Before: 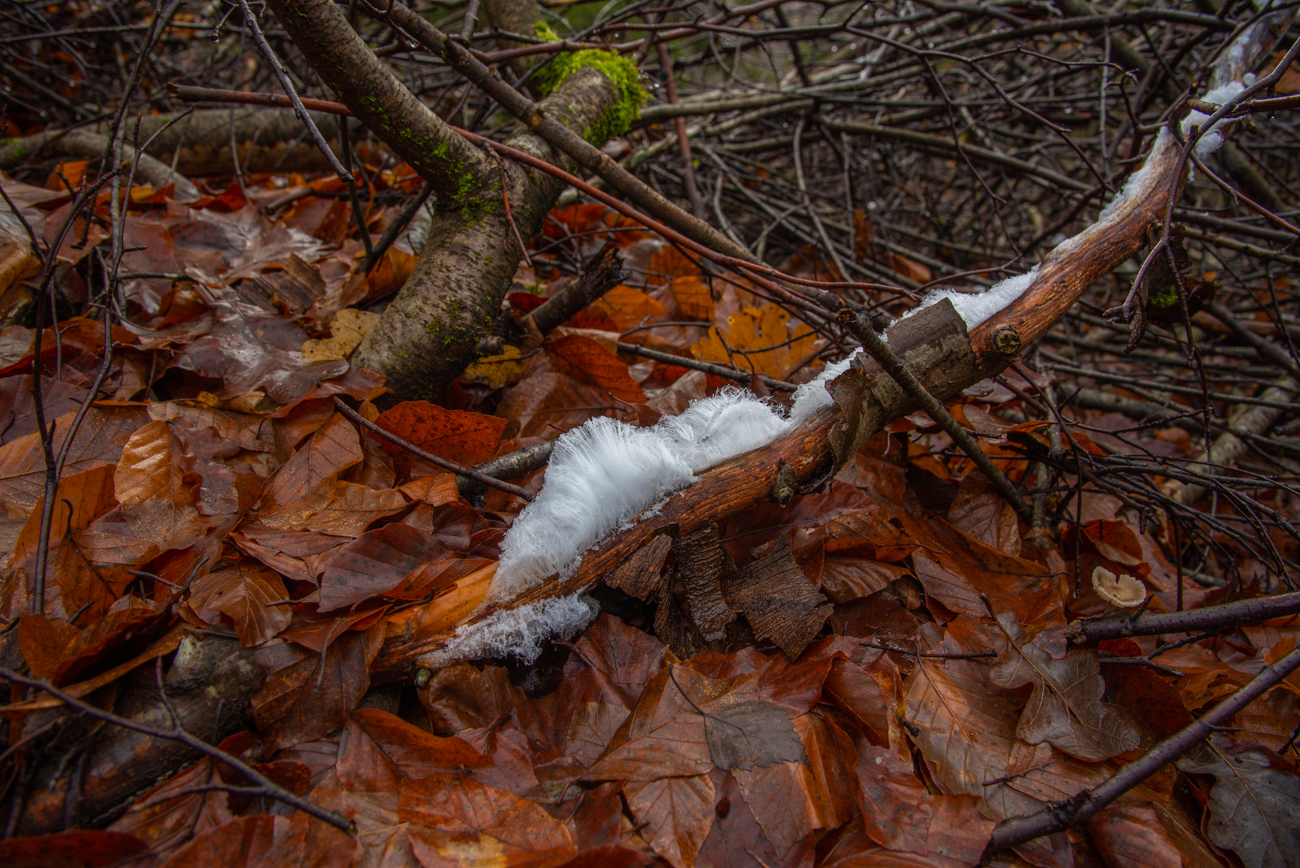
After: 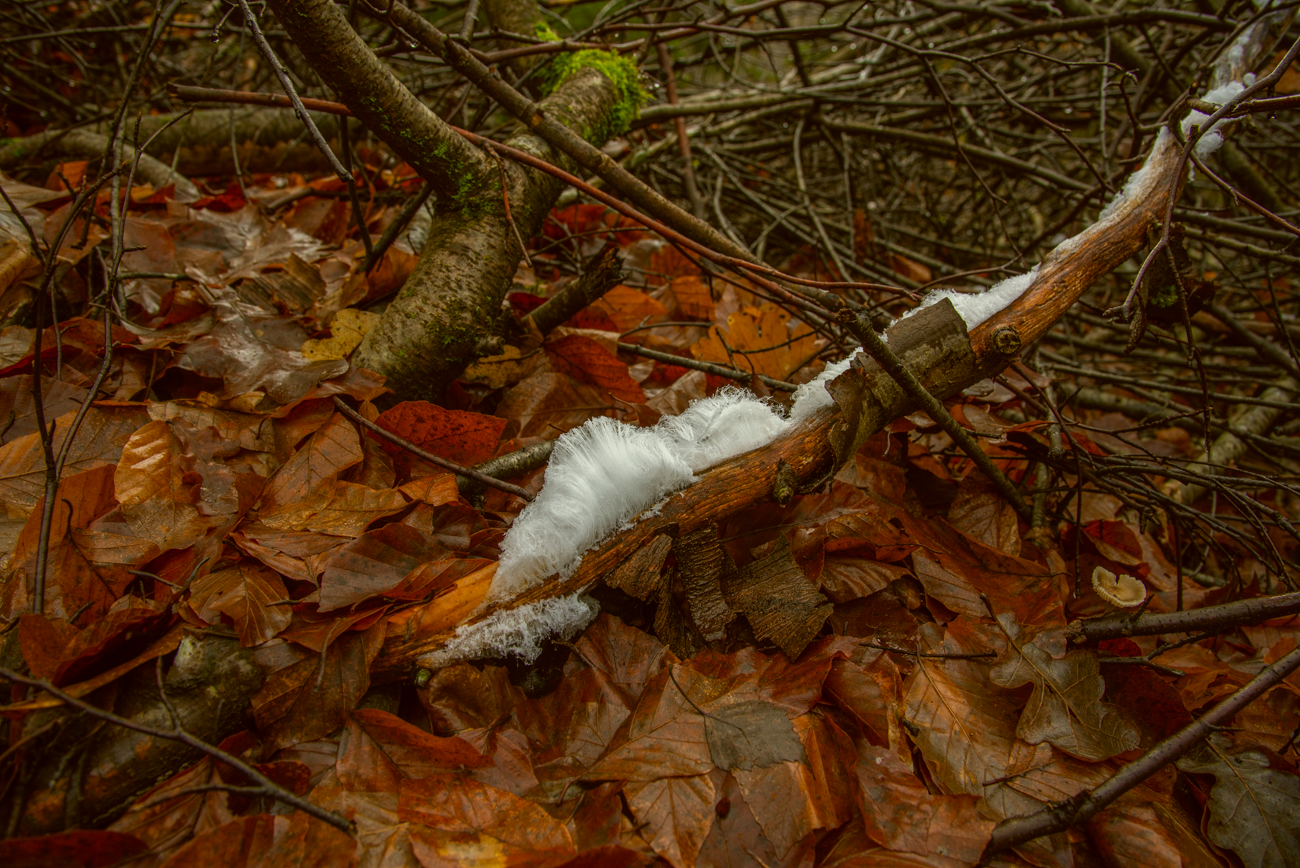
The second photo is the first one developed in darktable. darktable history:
color correction: highlights a* -1.83, highlights b* 10.6, shadows a* 0.255, shadows b* 19.06
